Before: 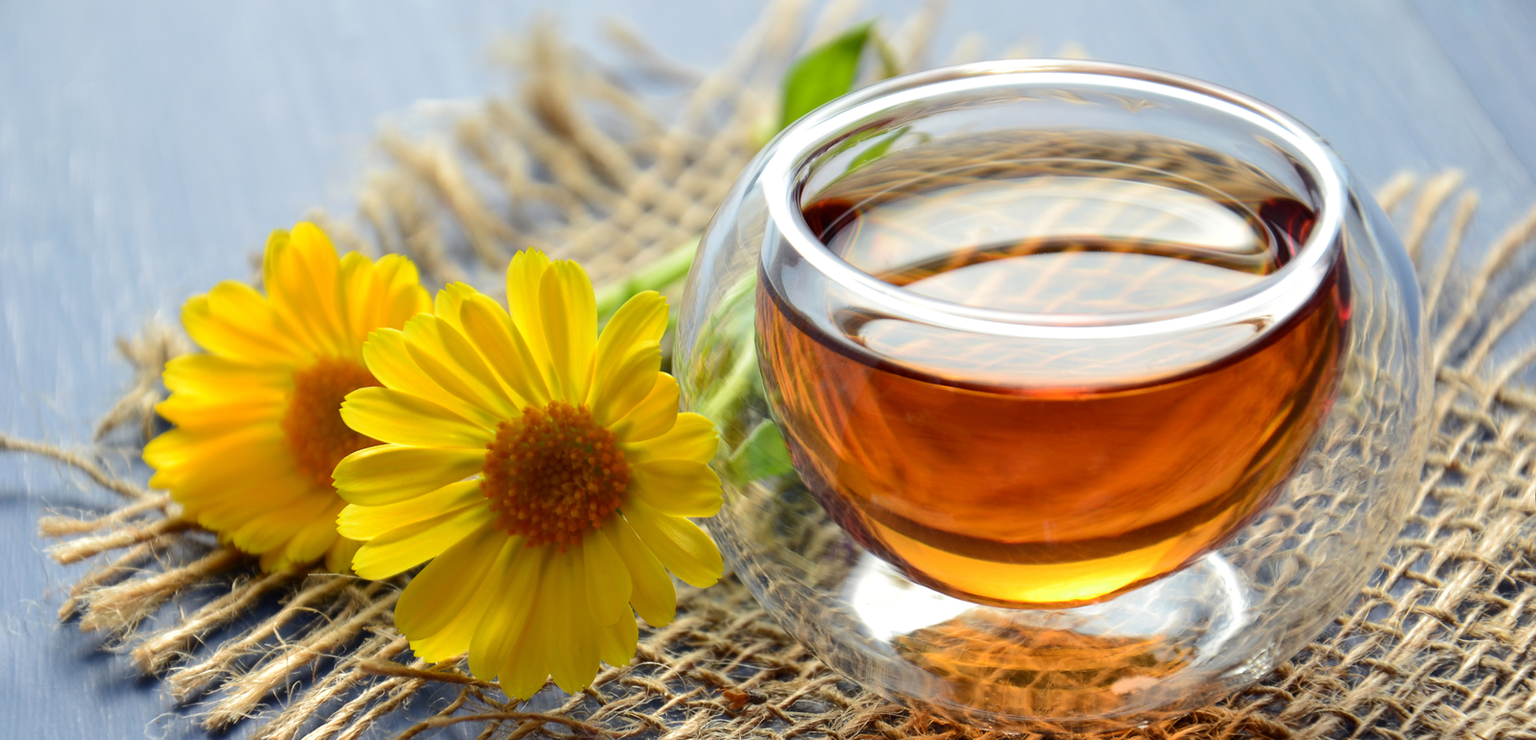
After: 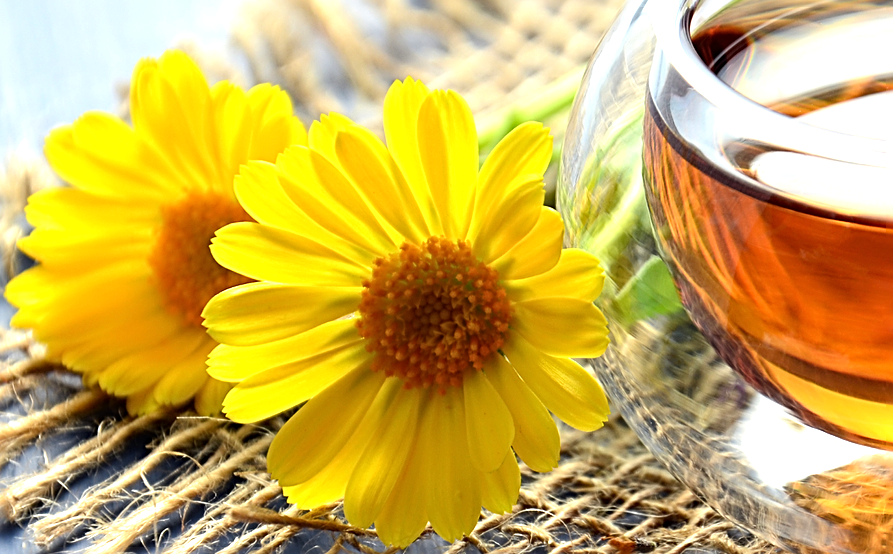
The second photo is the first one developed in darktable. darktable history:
tone equalizer: -8 EV -0.76 EV, -7 EV -0.724 EV, -6 EV -0.562 EV, -5 EV -0.407 EV, -3 EV 0.4 EV, -2 EV 0.6 EV, -1 EV 0.676 EV, +0 EV 0.728 EV
crop: left 9.052%, top 23.577%, right 35.088%, bottom 4.463%
sharpen: radius 2.692, amount 0.654
